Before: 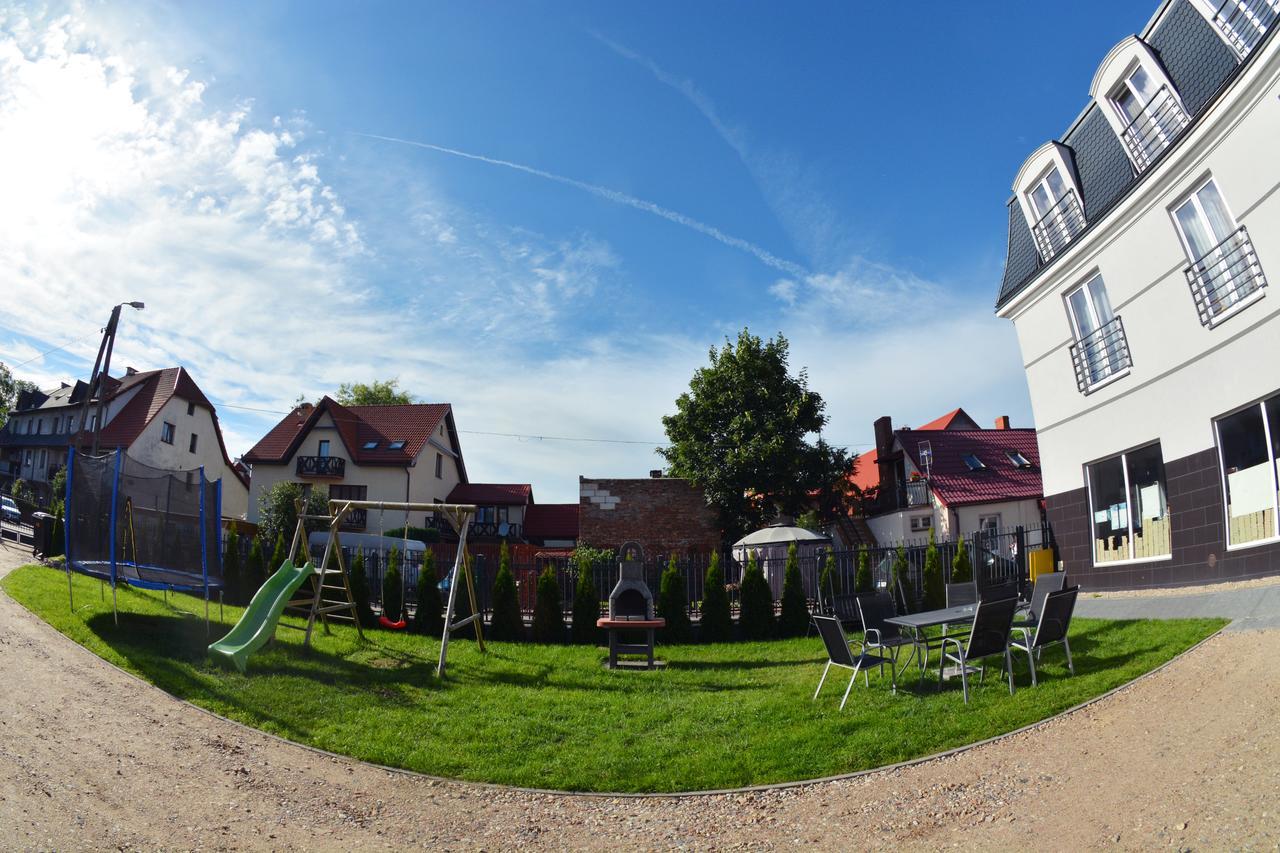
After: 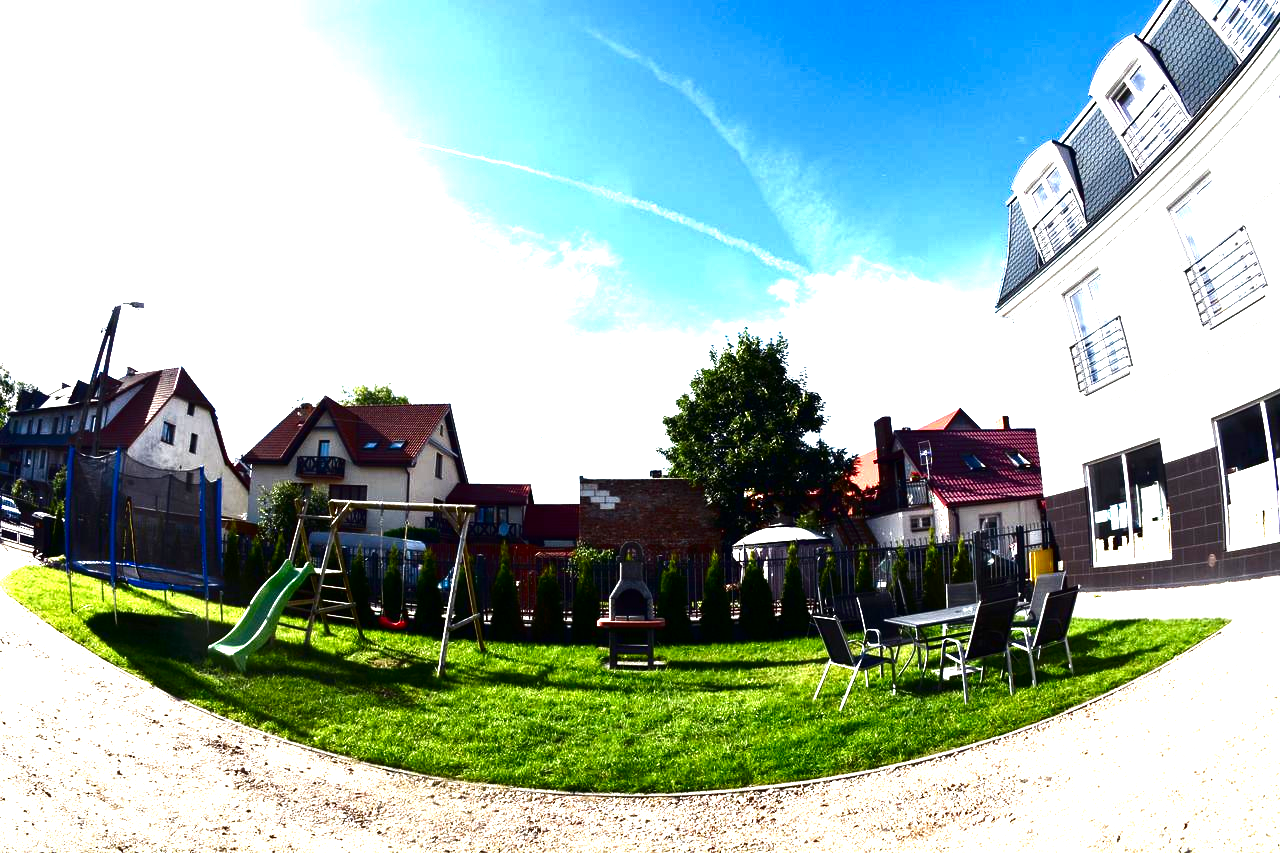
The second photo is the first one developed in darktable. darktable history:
contrast brightness saturation: brightness -0.529
exposure: black level correction 0, exposure 1.493 EV, compensate highlight preservation false
tone equalizer: -8 EV -0.409 EV, -7 EV -0.423 EV, -6 EV -0.305 EV, -5 EV -0.188 EV, -3 EV 0.204 EV, -2 EV 0.325 EV, -1 EV 0.389 EV, +0 EV 0.416 EV
